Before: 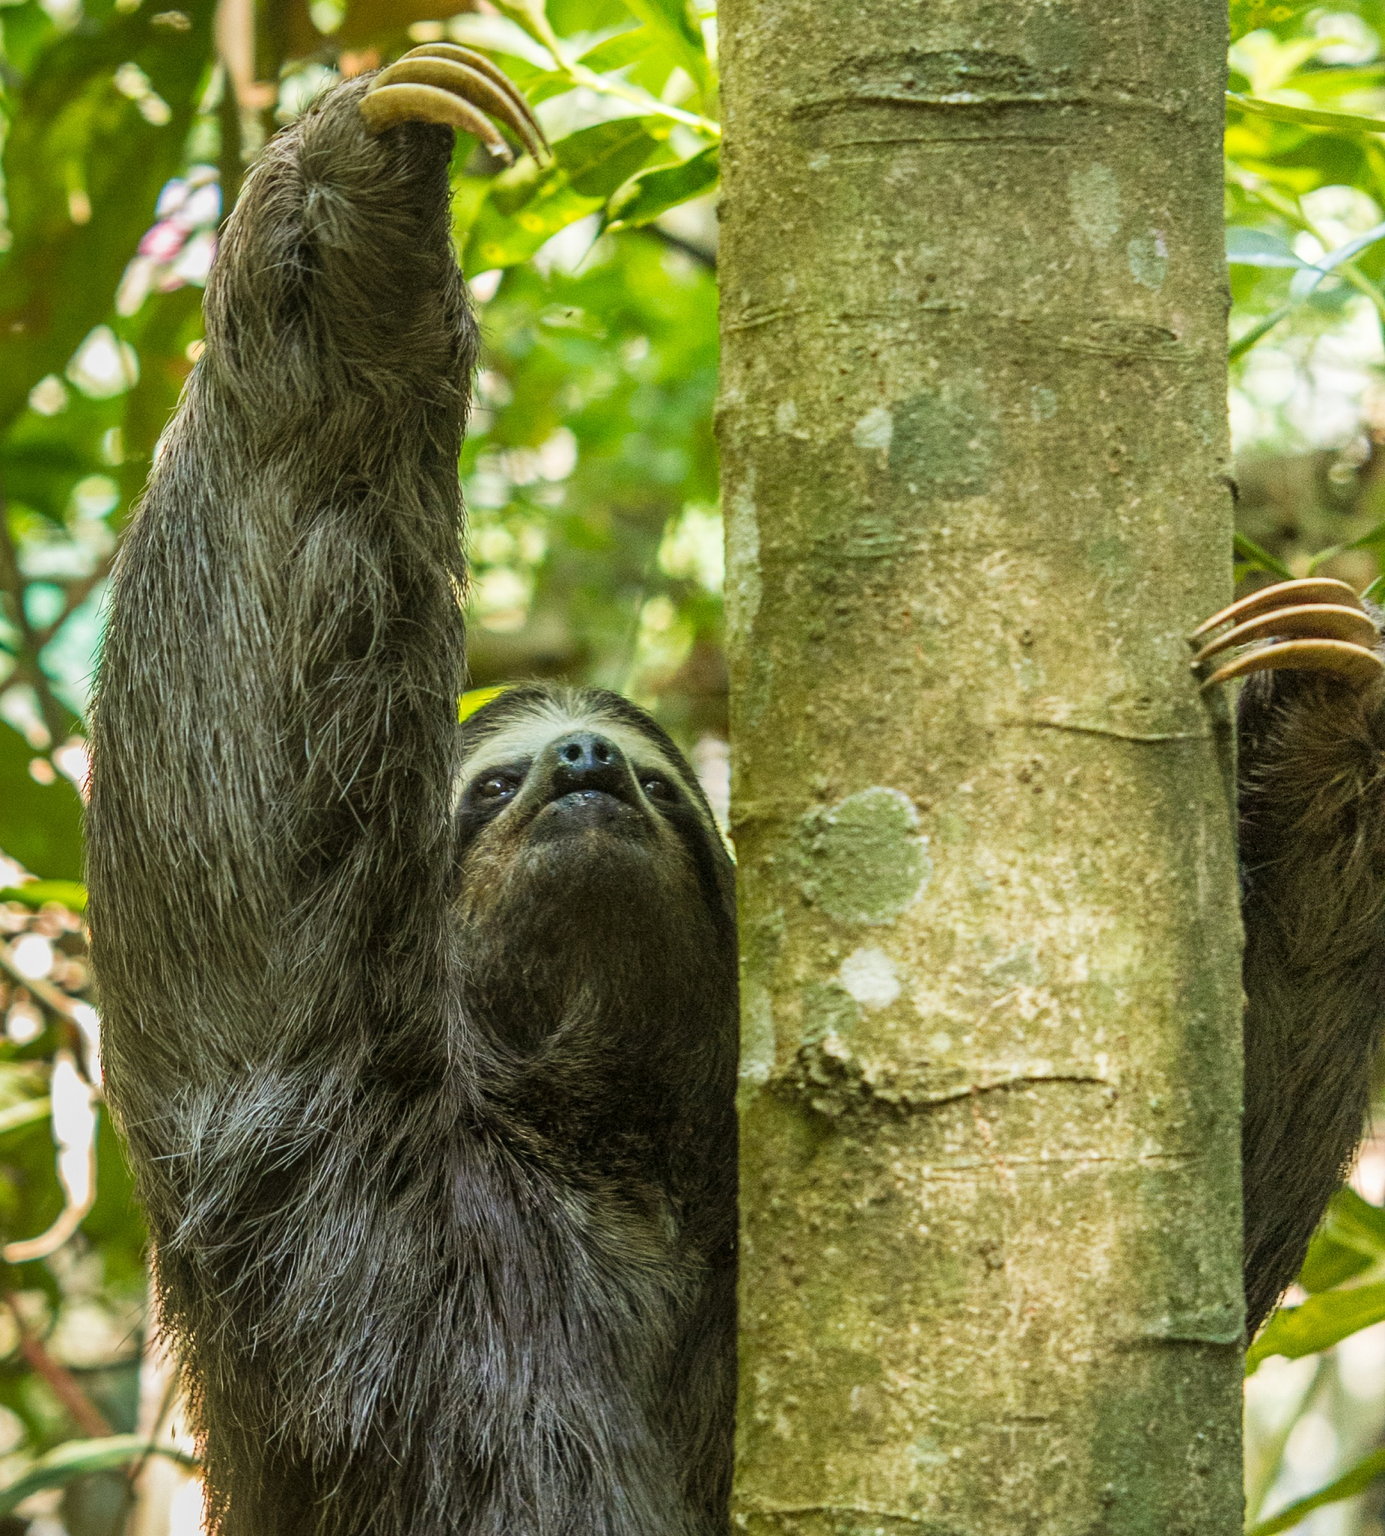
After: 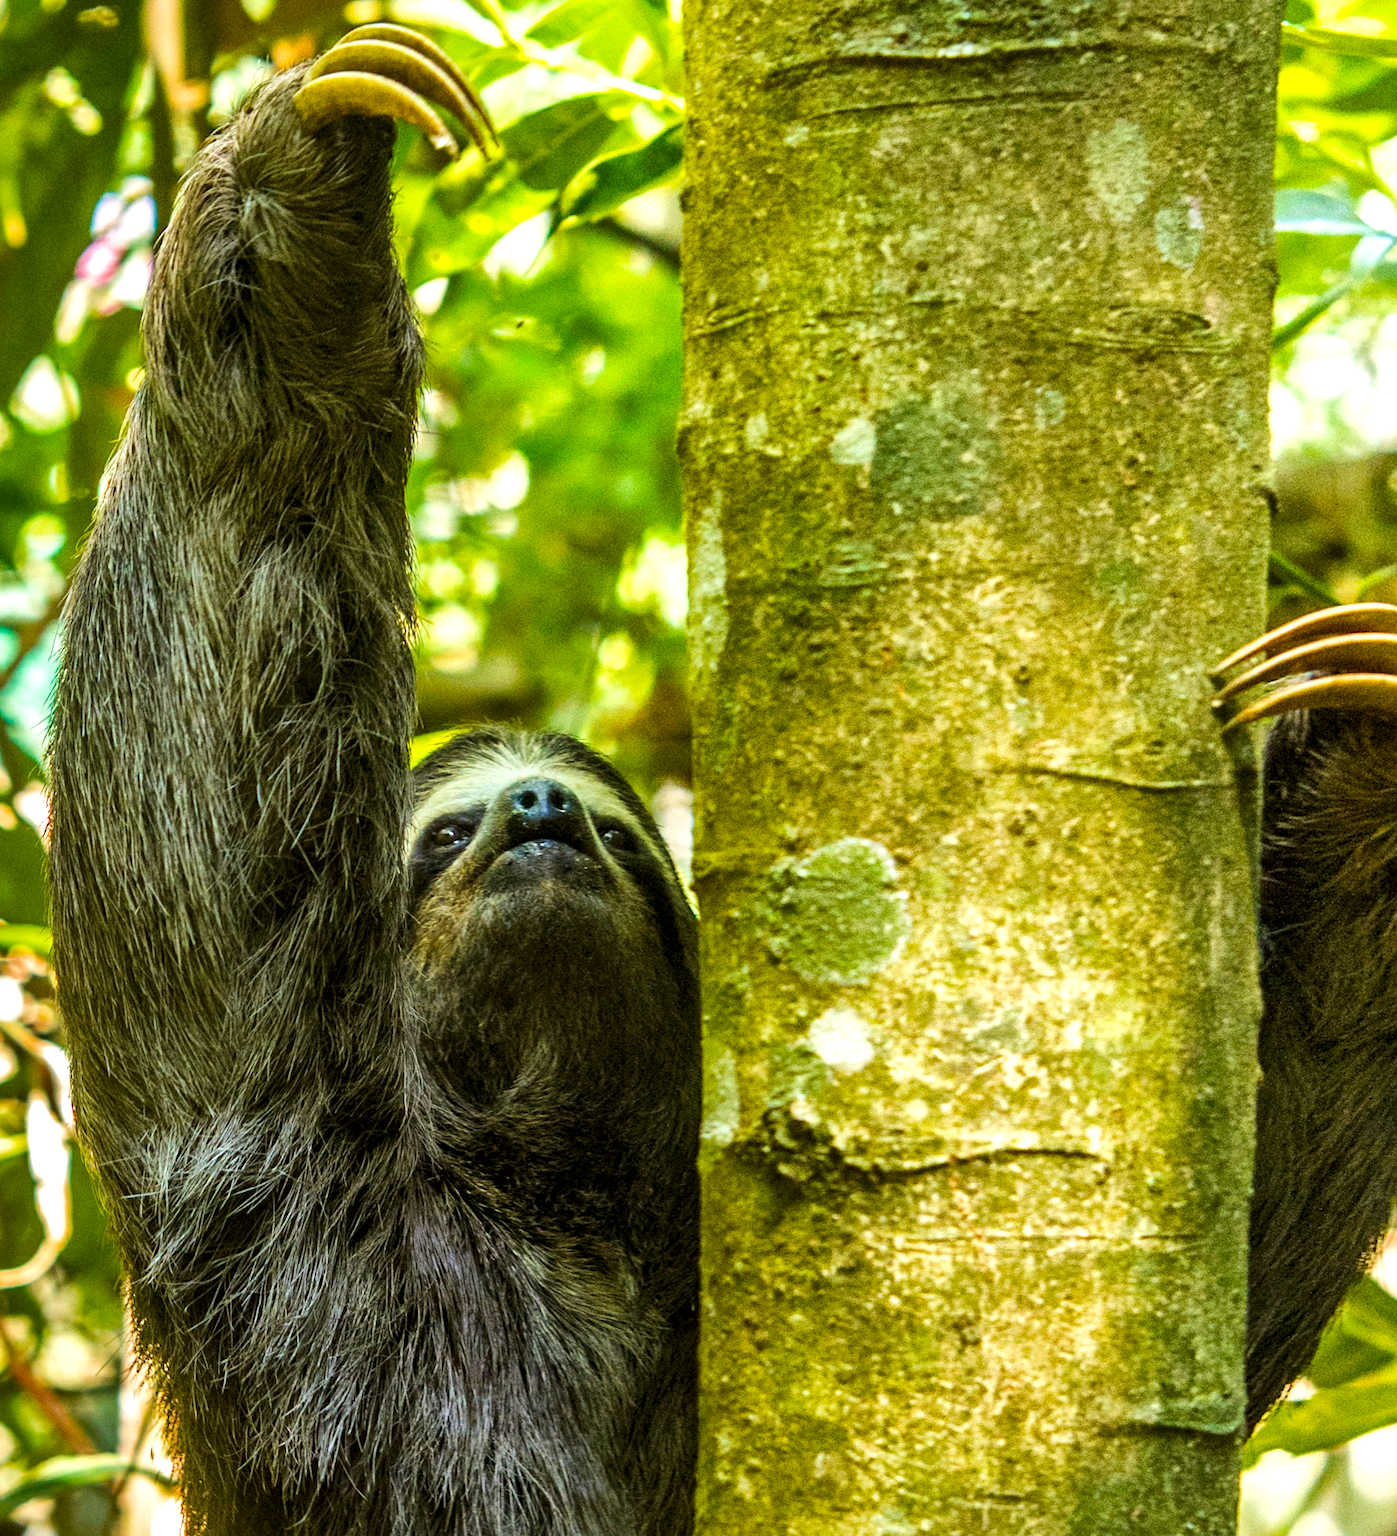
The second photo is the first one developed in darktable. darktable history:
tone equalizer: -8 EV -0.417 EV, -7 EV -0.389 EV, -6 EV -0.333 EV, -5 EV -0.222 EV, -3 EV 0.222 EV, -2 EV 0.333 EV, -1 EV 0.389 EV, +0 EV 0.417 EV, edges refinement/feathering 500, mask exposure compensation -1.25 EV, preserve details no
local contrast: mode bilateral grid, contrast 20, coarseness 50, detail 141%, midtone range 0.2
color balance rgb: linear chroma grading › global chroma 15%, perceptual saturation grading › global saturation 30%
rotate and perspective: rotation 0.062°, lens shift (vertical) 0.115, lens shift (horizontal) -0.133, crop left 0.047, crop right 0.94, crop top 0.061, crop bottom 0.94
